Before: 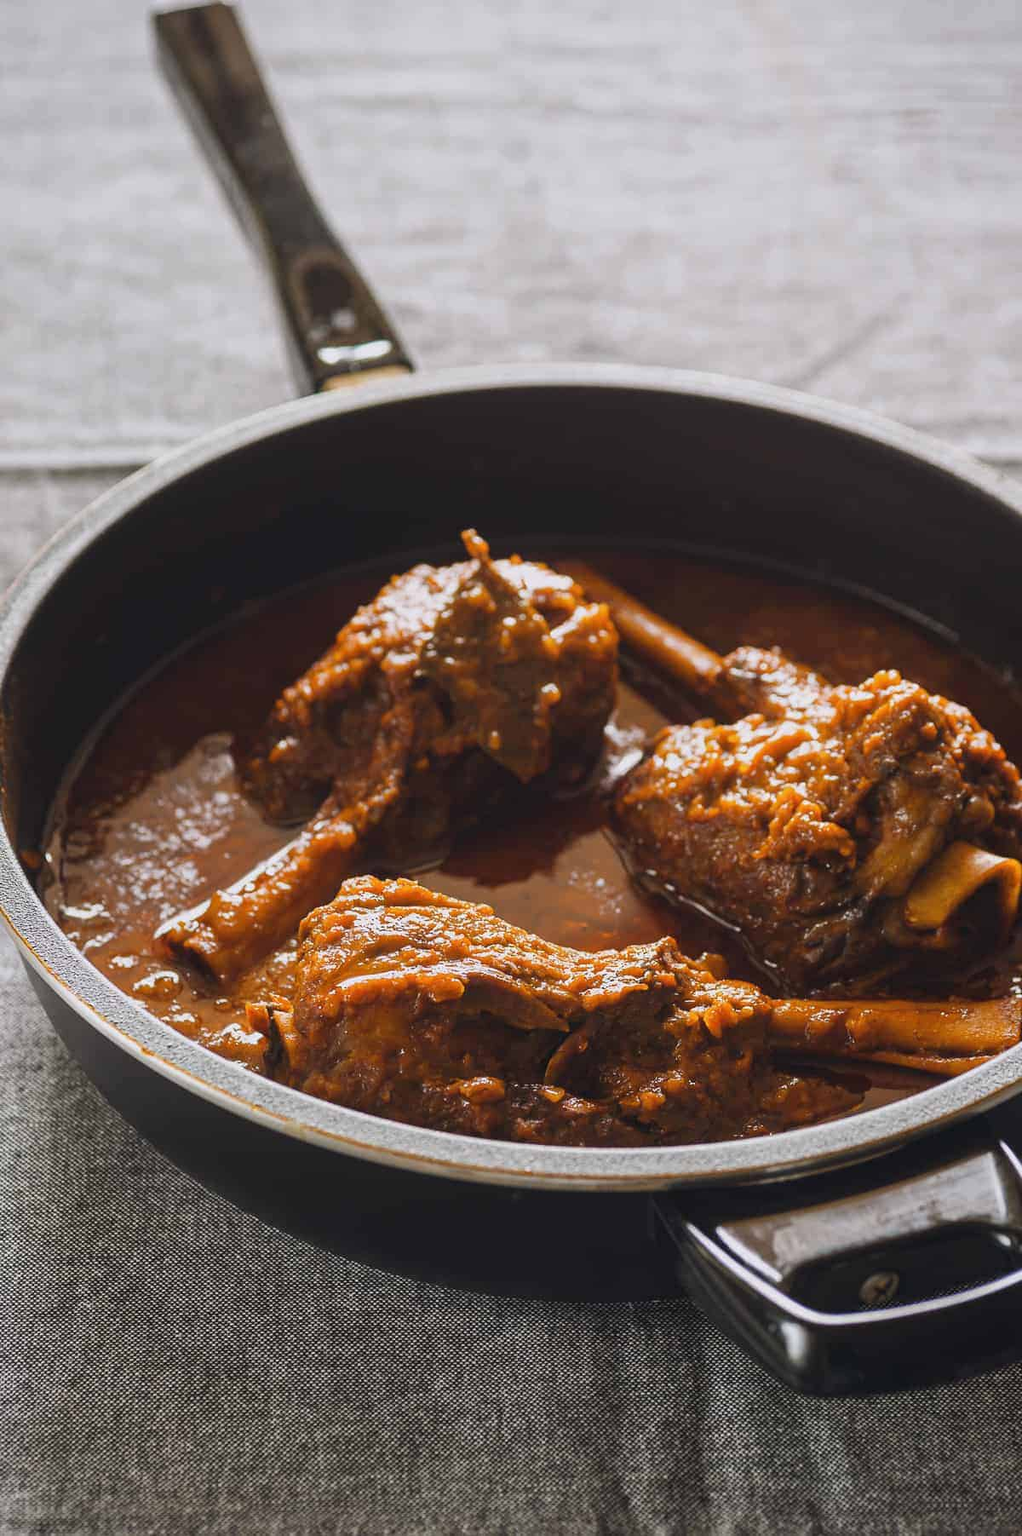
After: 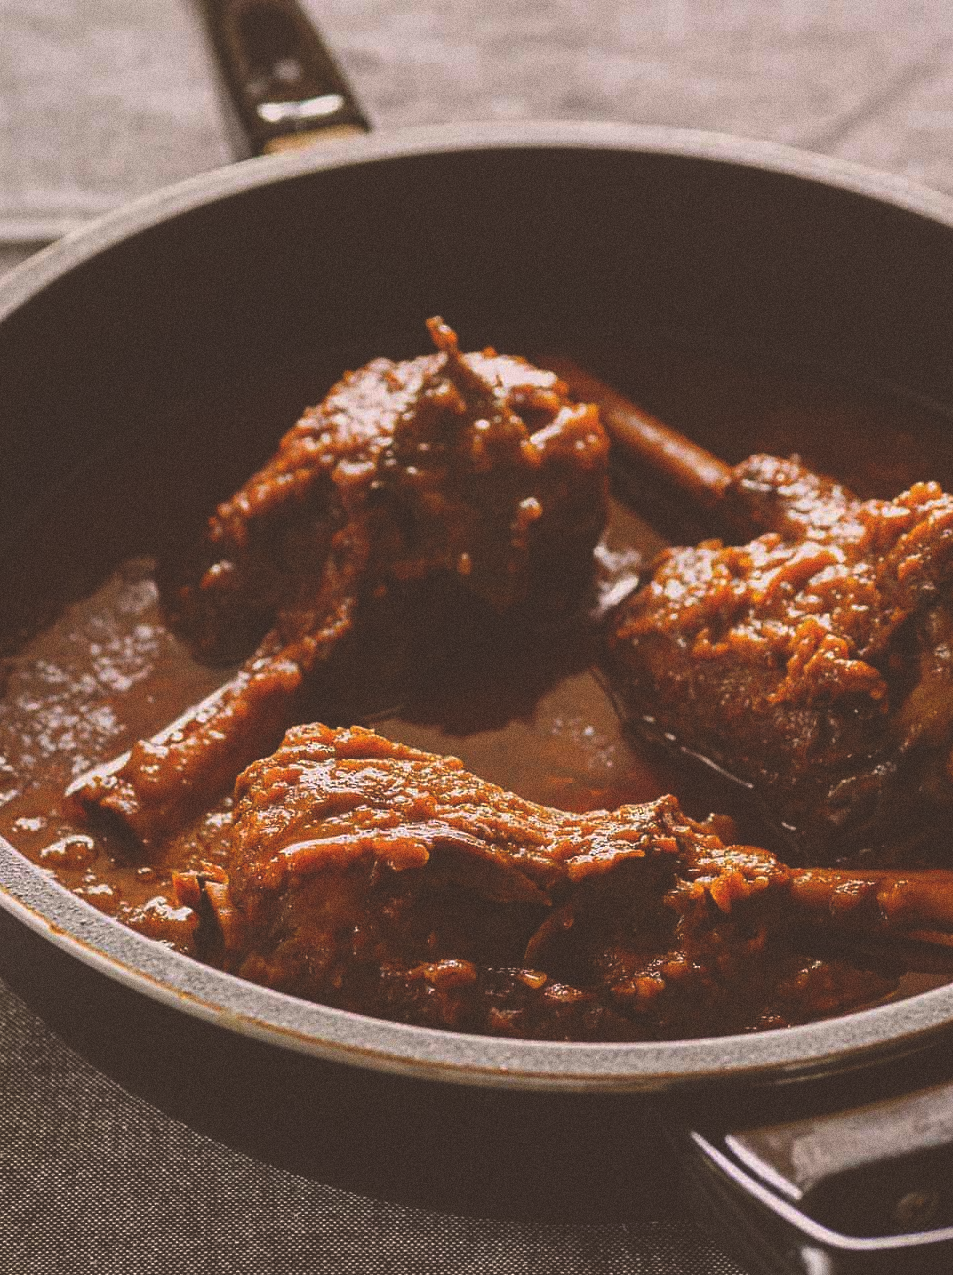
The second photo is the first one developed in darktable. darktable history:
grain: coarseness 9.61 ISO, strength 35.62%
rgb curve: curves: ch0 [(0, 0.186) (0.314, 0.284) (0.775, 0.708) (1, 1)], compensate middle gray true, preserve colors none
crop: left 9.712%, top 16.928%, right 10.845%, bottom 12.332%
color correction: highlights a* 6.27, highlights b* 8.19, shadows a* 5.94, shadows b* 7.23, saturation 0.9
